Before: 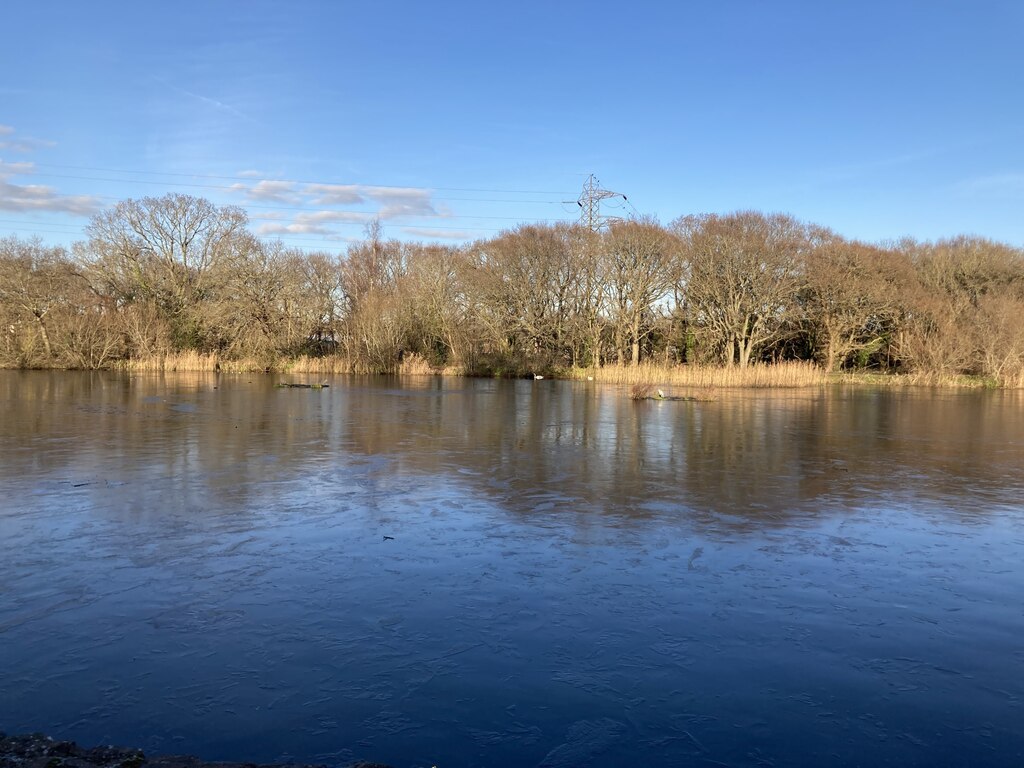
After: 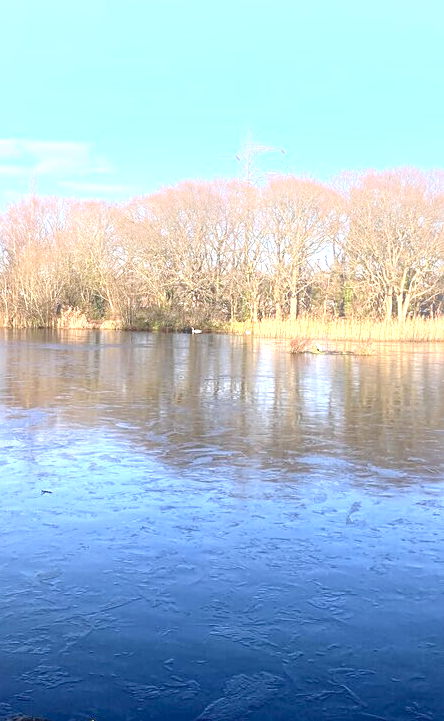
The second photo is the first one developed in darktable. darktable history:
sharpen: on, module defaults
crop: left 33.452%, top 6.025%, right 23.155%
local contrast: highlights 99%, shadows 86%, detail 160%, midtone range 0.2
exposure: black level correction 0, exposure 1.5 EV, compensate highlight preservation false
bloom: on, module defaults
color correction: highlights a* -0.137, highlights b* 0.137
graduated density: hue 238.83°, saturation 50%
